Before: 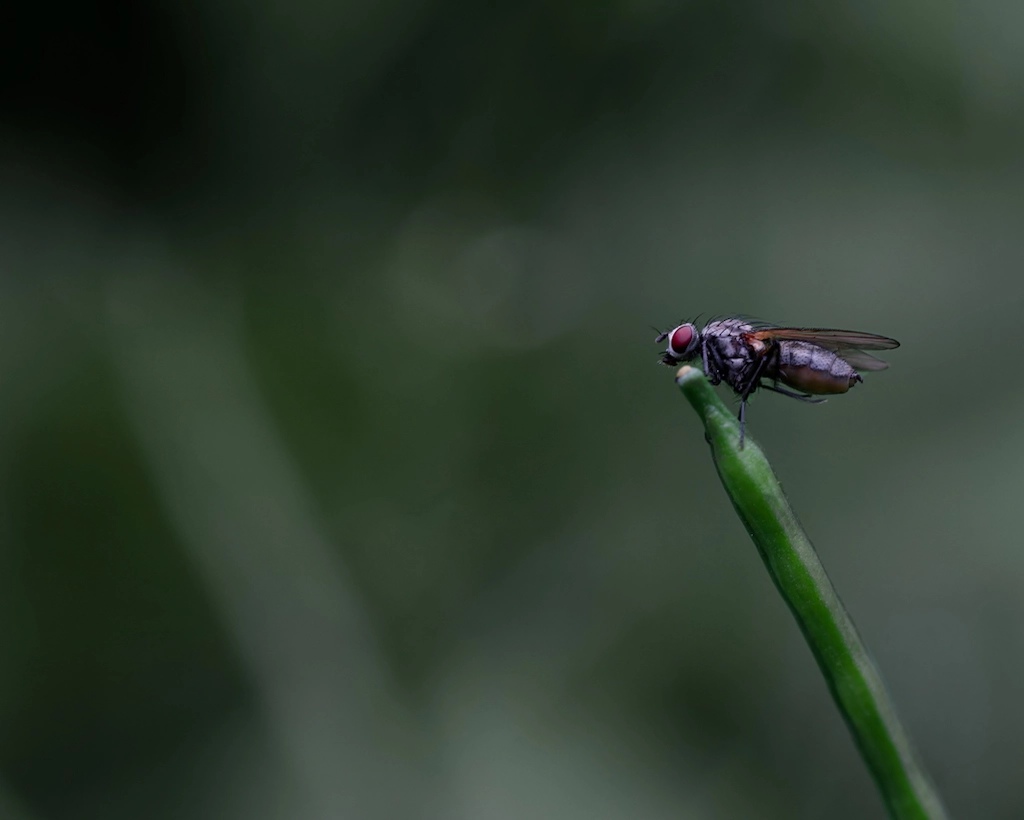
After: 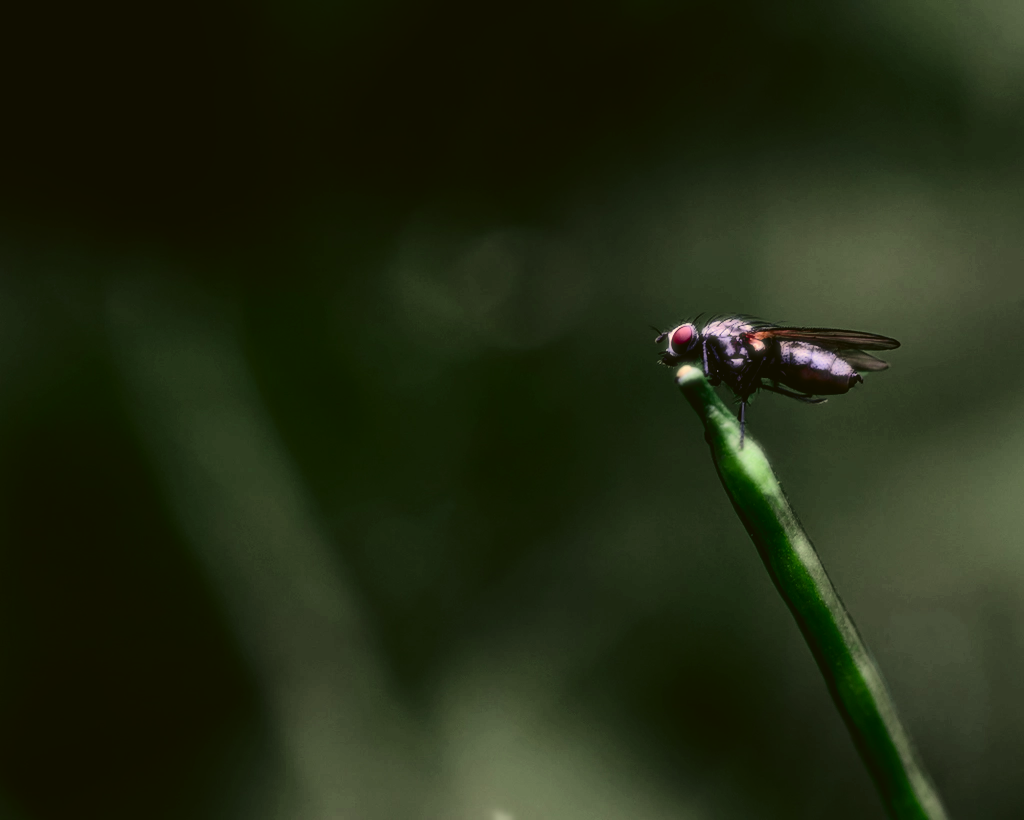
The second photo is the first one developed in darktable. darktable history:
filmic rgb: black relative exposure -5 EV, hardness 2.88, contrast 1.2, highlights saturation mix -30%
color correction: highlights a* 1.39, highlights b* 17.83
tone curve: curves: ch0 [(0, 0.039) (0.194, 0.159) (0.469, 0.544) (0.693, 0.77) (0.751, 0.871) (1, 1)]; ch1 [(0, 0) (0.508, 0.506) (0.547, 0.563) (0.592, 0.631) (0.715, 0.706) (1, 1)]; ch2 [(0, 0) (0.243, 0.175) (0.362, 0.301) (0.492, 0.515) (0.544, 0.557) (0.595, 0.612) (0.631, 0.641) (1, 1)], color space Lab, independent channels, preserve colors none
bloom: size 0%, threshold 54.82%, strength 8.31%
